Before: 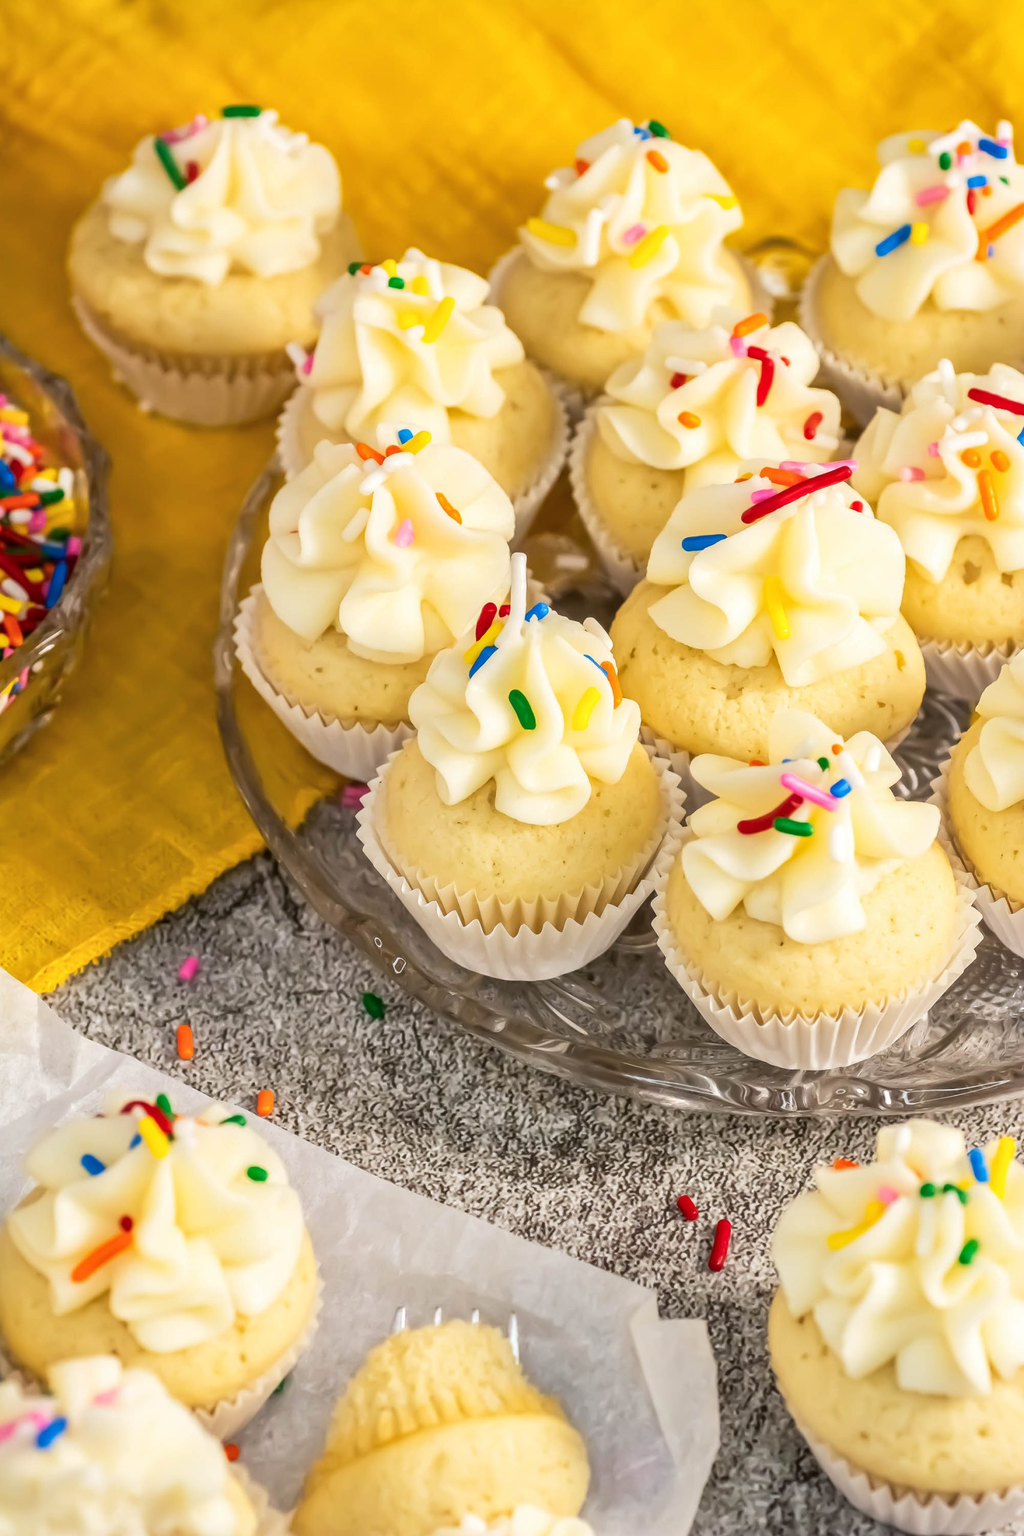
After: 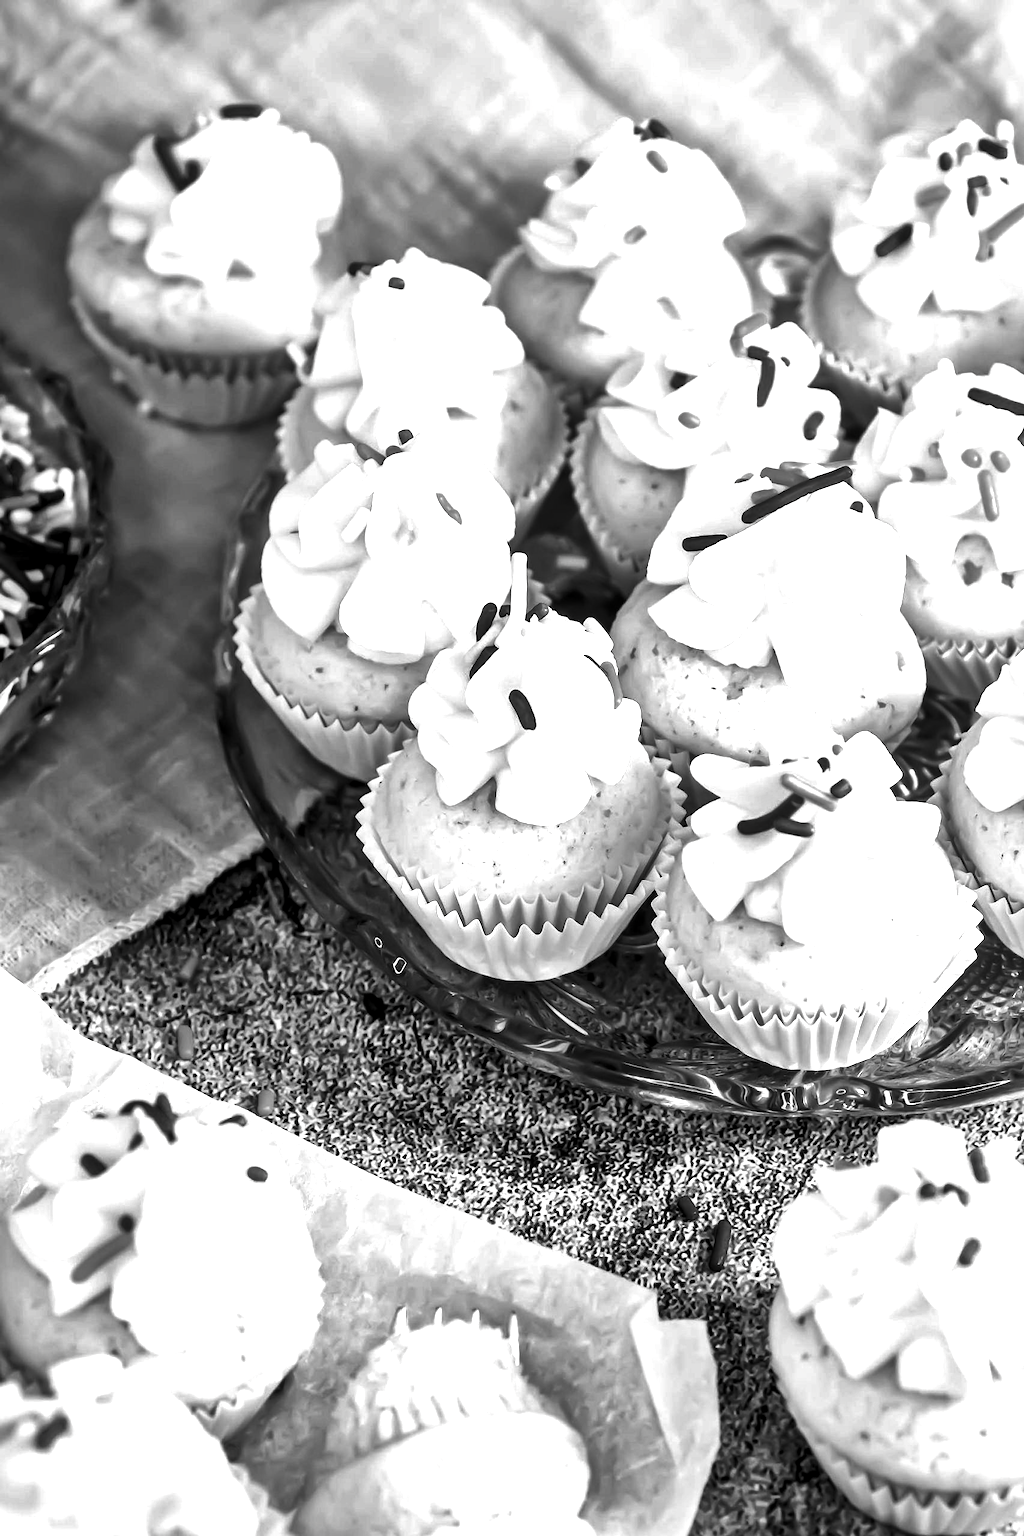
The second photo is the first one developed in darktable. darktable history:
shadows and highlights: shadows 3.86, highlights -18.61, soften with gaussian
exposure: black level correction 0, exposure 0.704 EV, compensate highlight preservation false
contrast brightness saturation: contrast -0.038, brightness -0.577, saturation -0.998
local contrast: mode bilateral grid, contrast 99, coarseness 100, detail 165%, midtone range 0.2
